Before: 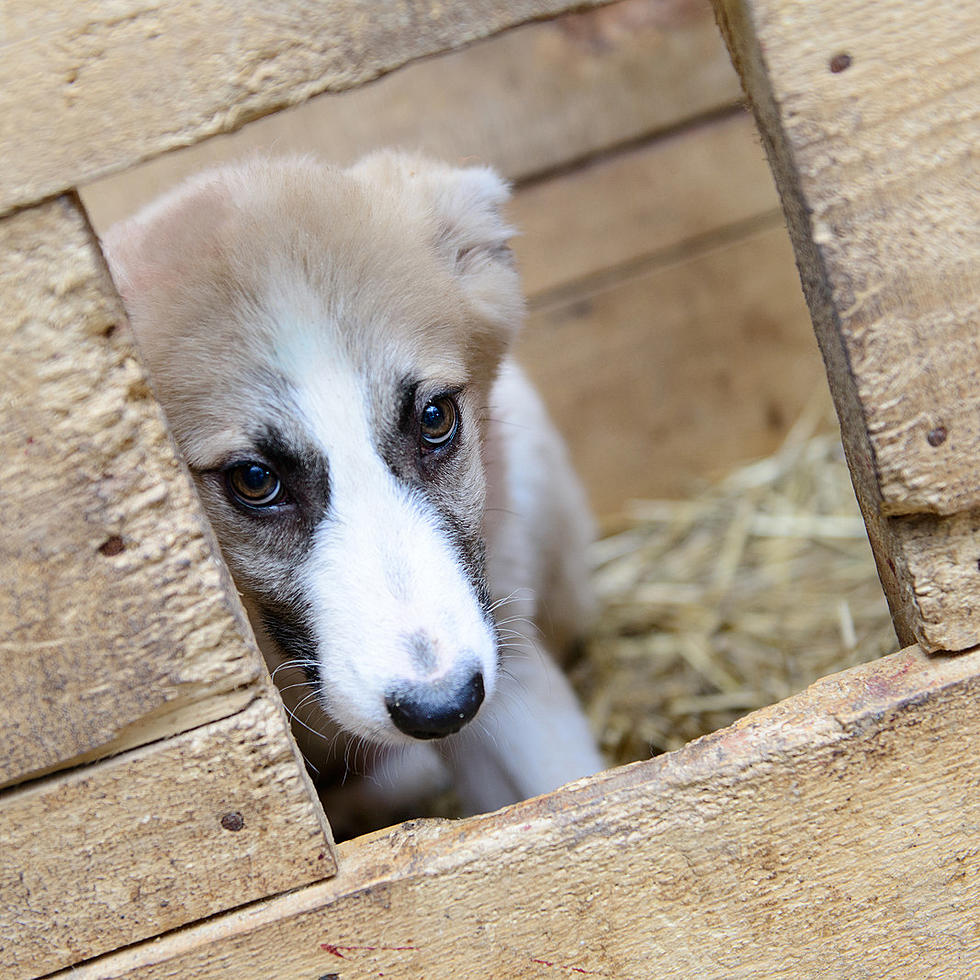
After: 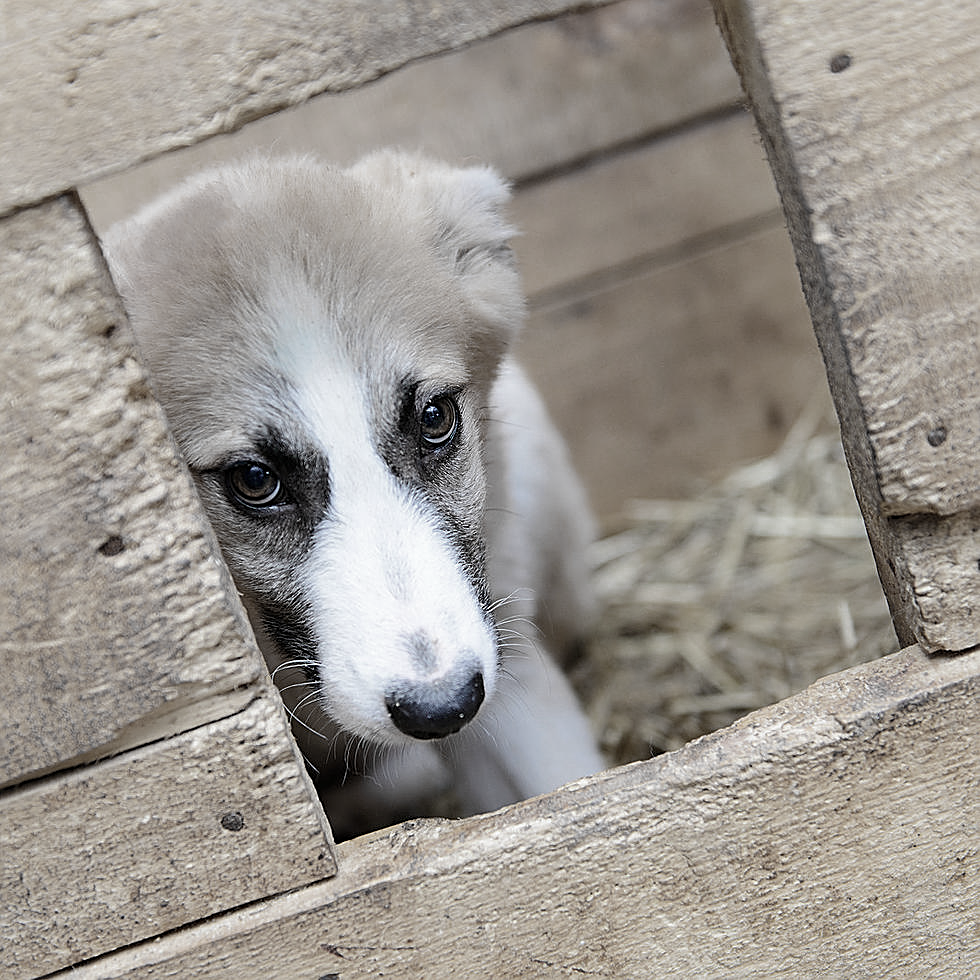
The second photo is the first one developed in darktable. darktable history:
color zones: curves: ch0 [(0, 0.487) (0.241, 0.395) (0.434, 0.373) (0.658, 0.412) (0.838, 0.487)]; ch1 [(0, 0) (0.053, 0.053) (0.211, 0.202) (0.579, 0.259) (0.781, 0.241)]
sharpen: on, module defaults
